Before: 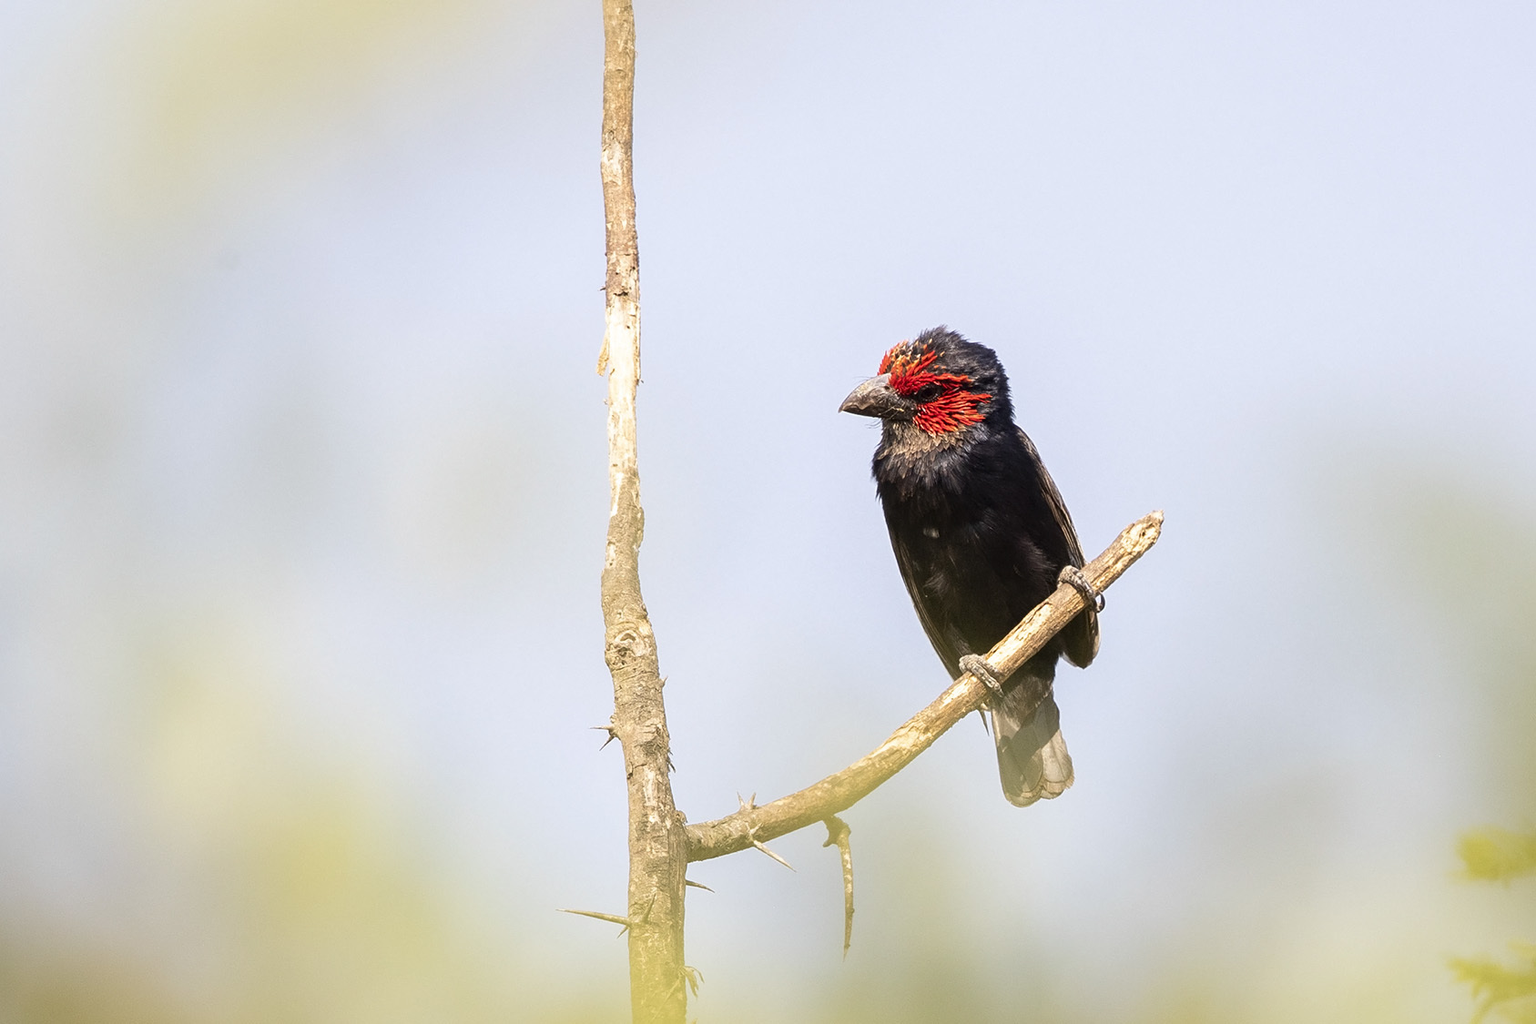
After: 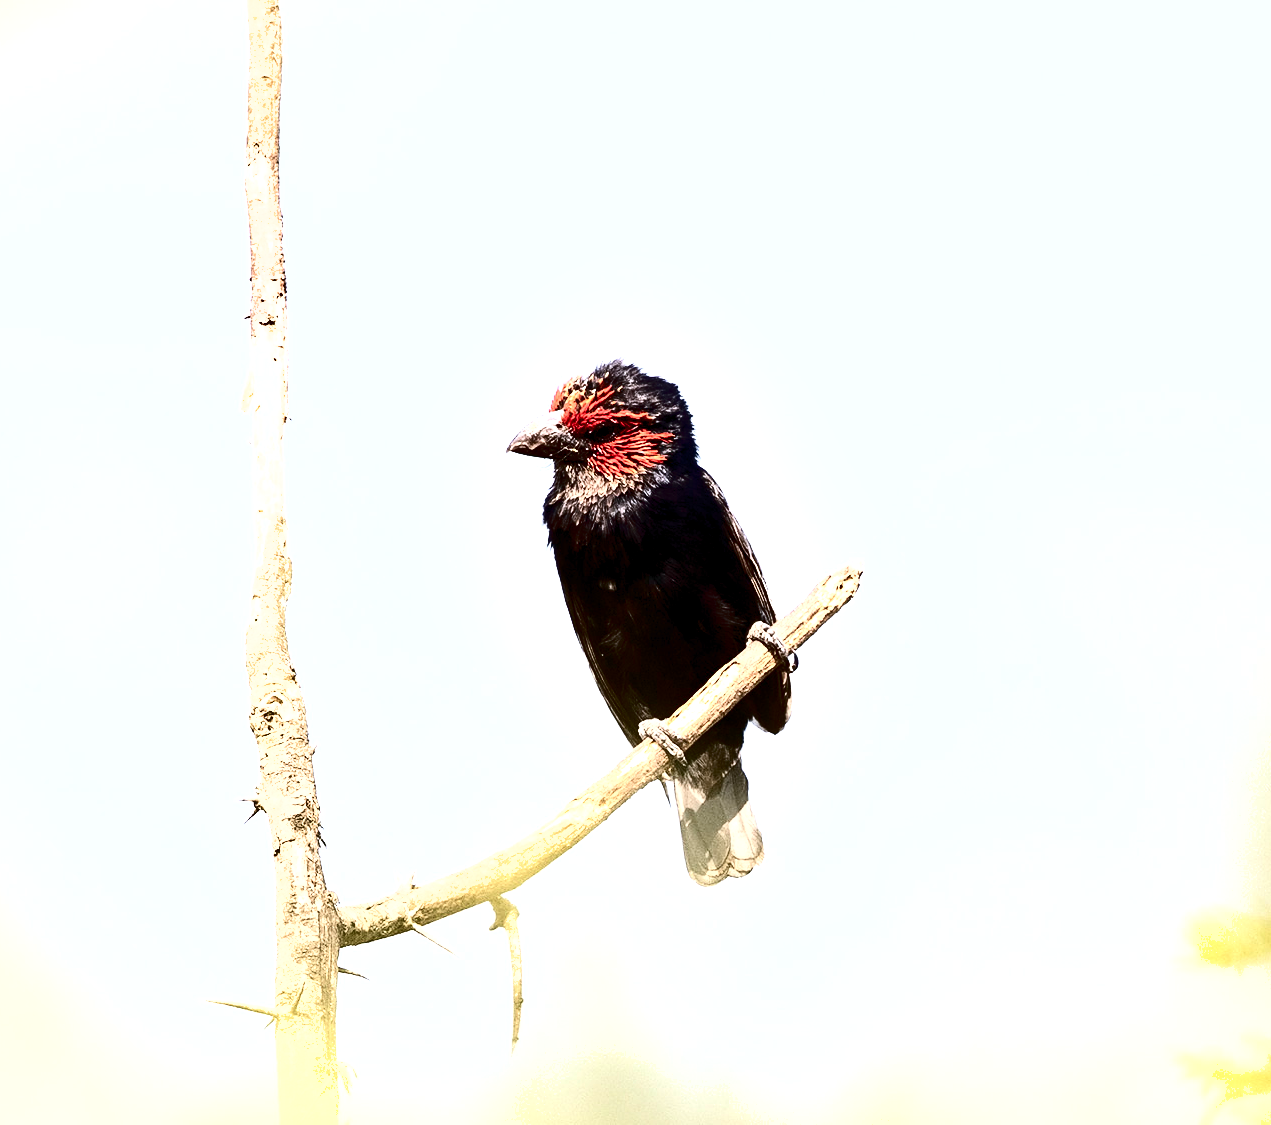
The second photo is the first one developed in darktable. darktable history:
exposure: black level correction 0.005, exposure 0.005 EV, compensate exposure bias true, compensate highlight preservation false
shadows and highlights: radius 46.23, white point adjustment 6.56, compress 79.72%, soften with gaussian
tone curve: curves: ch0 [(0, 0) (0.003, 0.006) (0.011, 0.008) (0.025, 0.011) (0.044, 0.015) (0.069, 0.019) (0.1, 0.023) (0.136, 0.03) (0.177, 0.042) (0.224, 0.065) (0.277, 0.103) (0.335, 0.177) (0.399, 0.294) (0.468, 0.463) (0.543, 0.639) (0.623, 0.805) (0.709, 0.909) (0.801, 0.967) (0.898, 0.989) (1, 1)], color space Lab, independent channels, preserve colors none
color balance rgb: perceptual saturation grading › global saturation 0.817%
crop and rotate: left 24.616%
color correction: highlights a* -0.072, highlights b* -5.8, shadows a* -0.145, shadows b* -0.088
